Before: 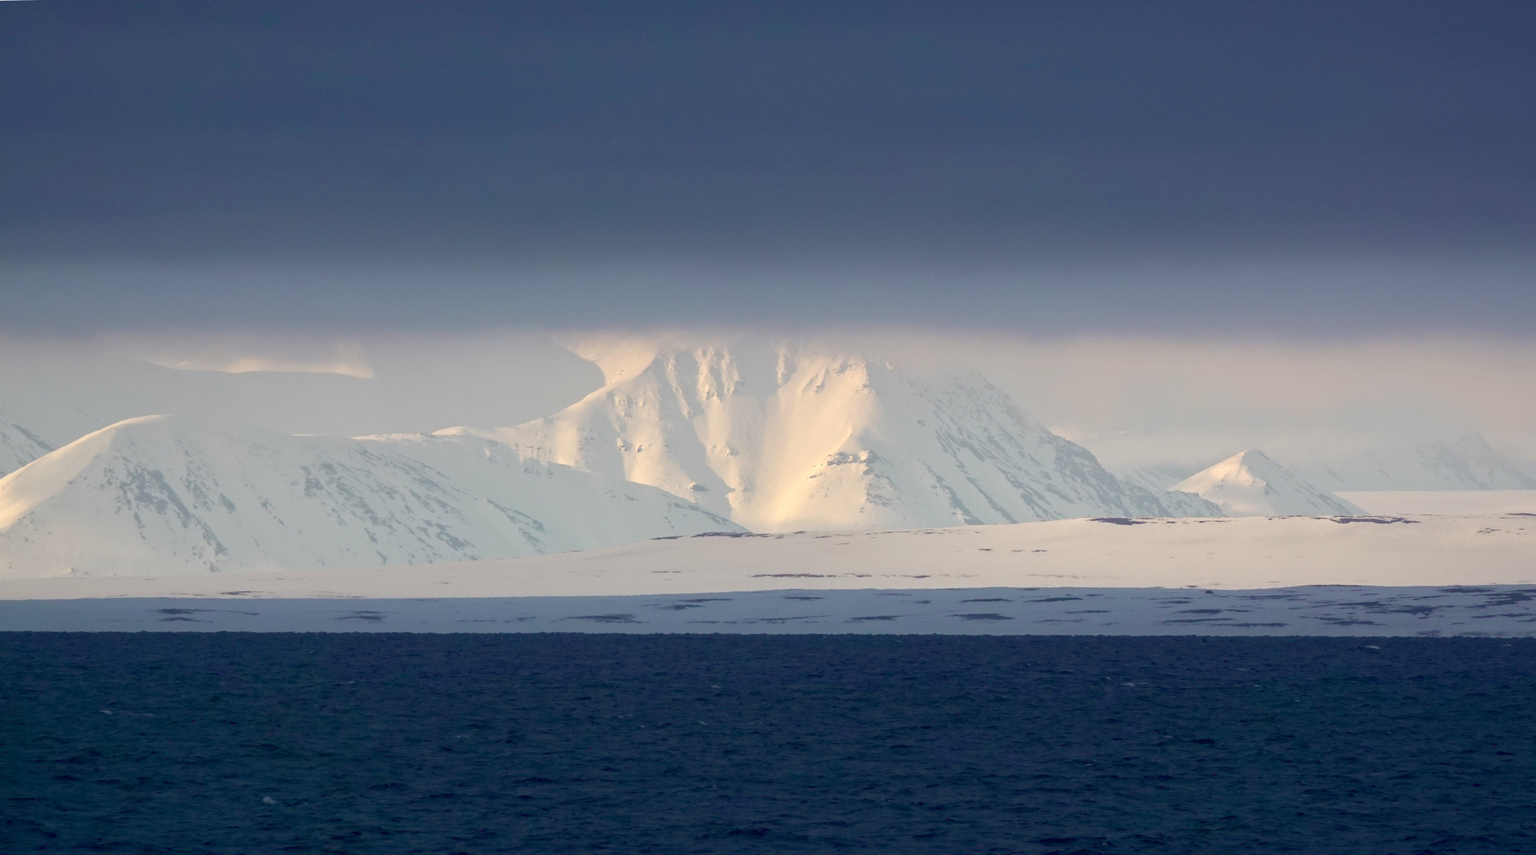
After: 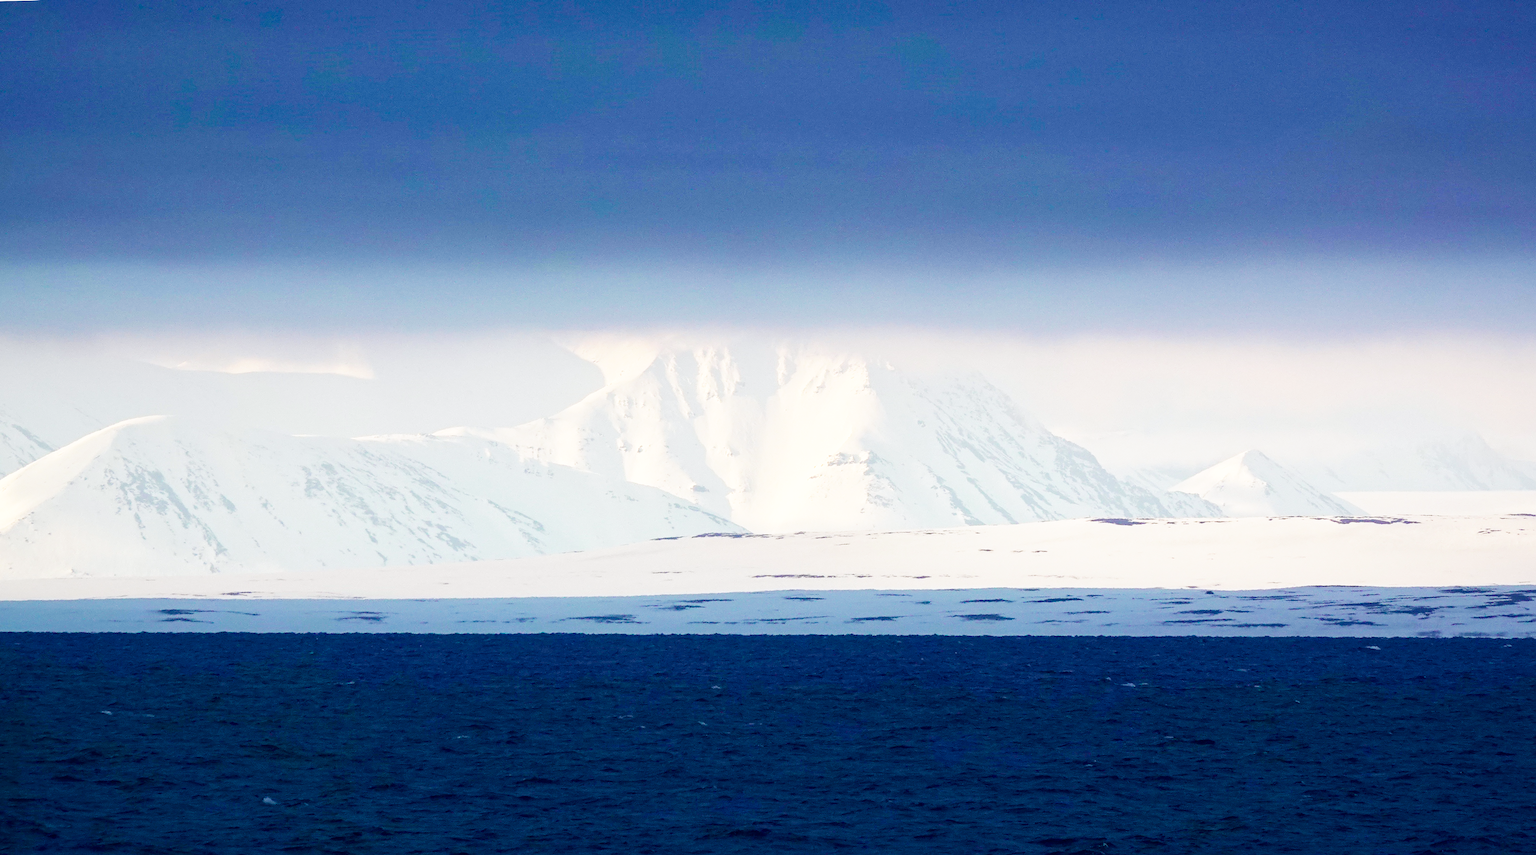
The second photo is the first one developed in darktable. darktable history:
sharpen: on, module defaults
haze removal: compatibility mode true, adaptive false
base curve: curves: ch0 [(0, 0) (0.007, 0.004) (0.027, 0.03) (0.046, 0.07) (0.207, 0.54) (0.442, 0.872) (0.673, 0.972) (1, 1)], preserve colors none
